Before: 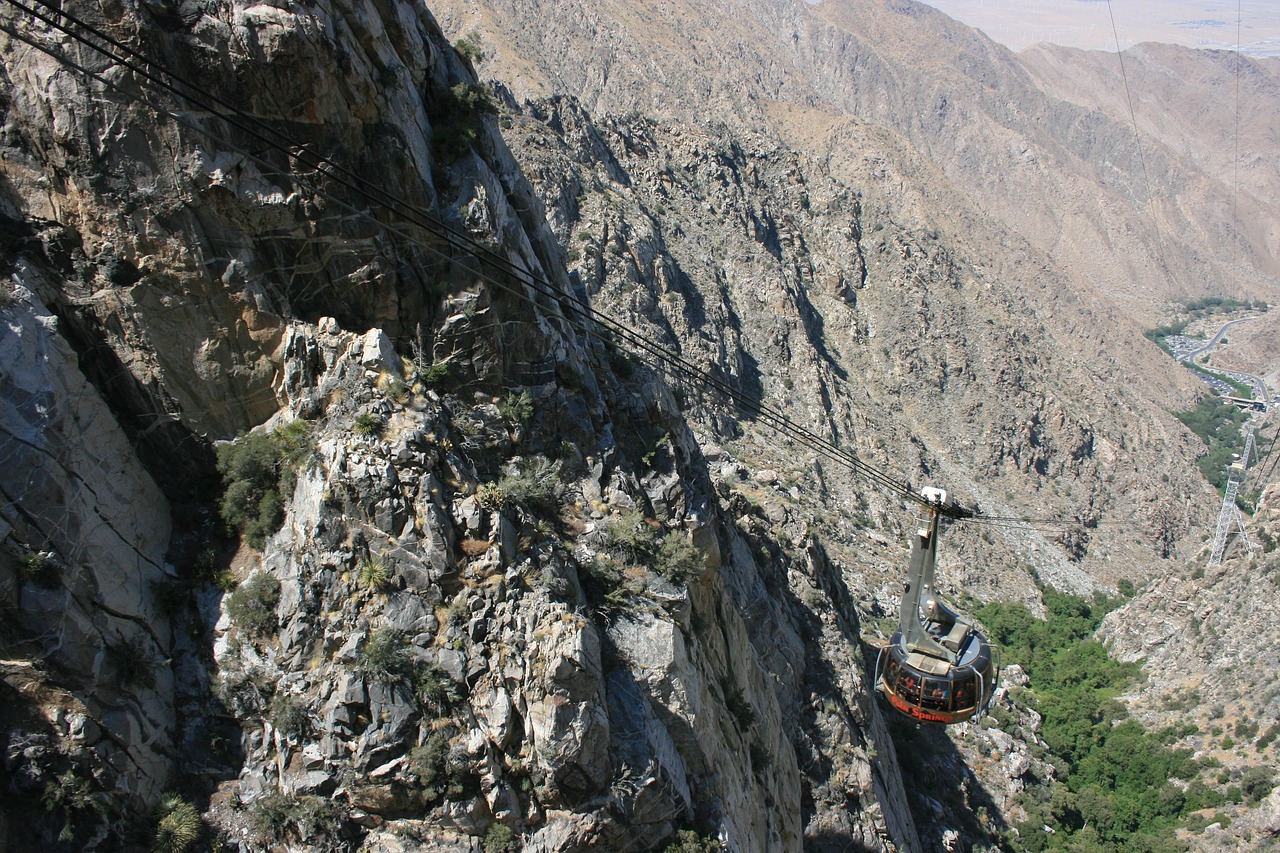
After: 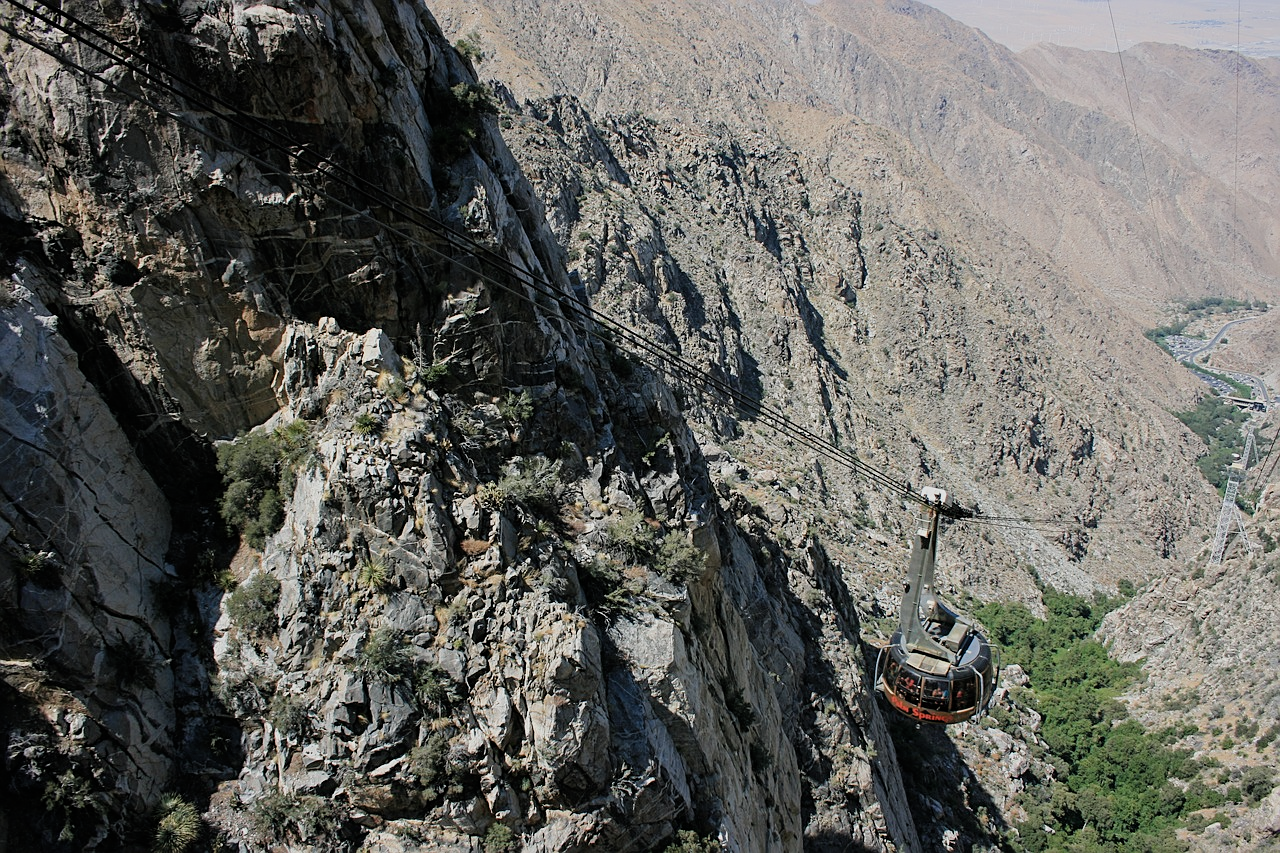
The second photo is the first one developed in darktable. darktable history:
sharpen: radius 2.134, amount 0.379, threshold 0.141
filmic rgb: black relative exposure -8.02 EV, white relative exposure 4.01 EV, hardness 4.15
